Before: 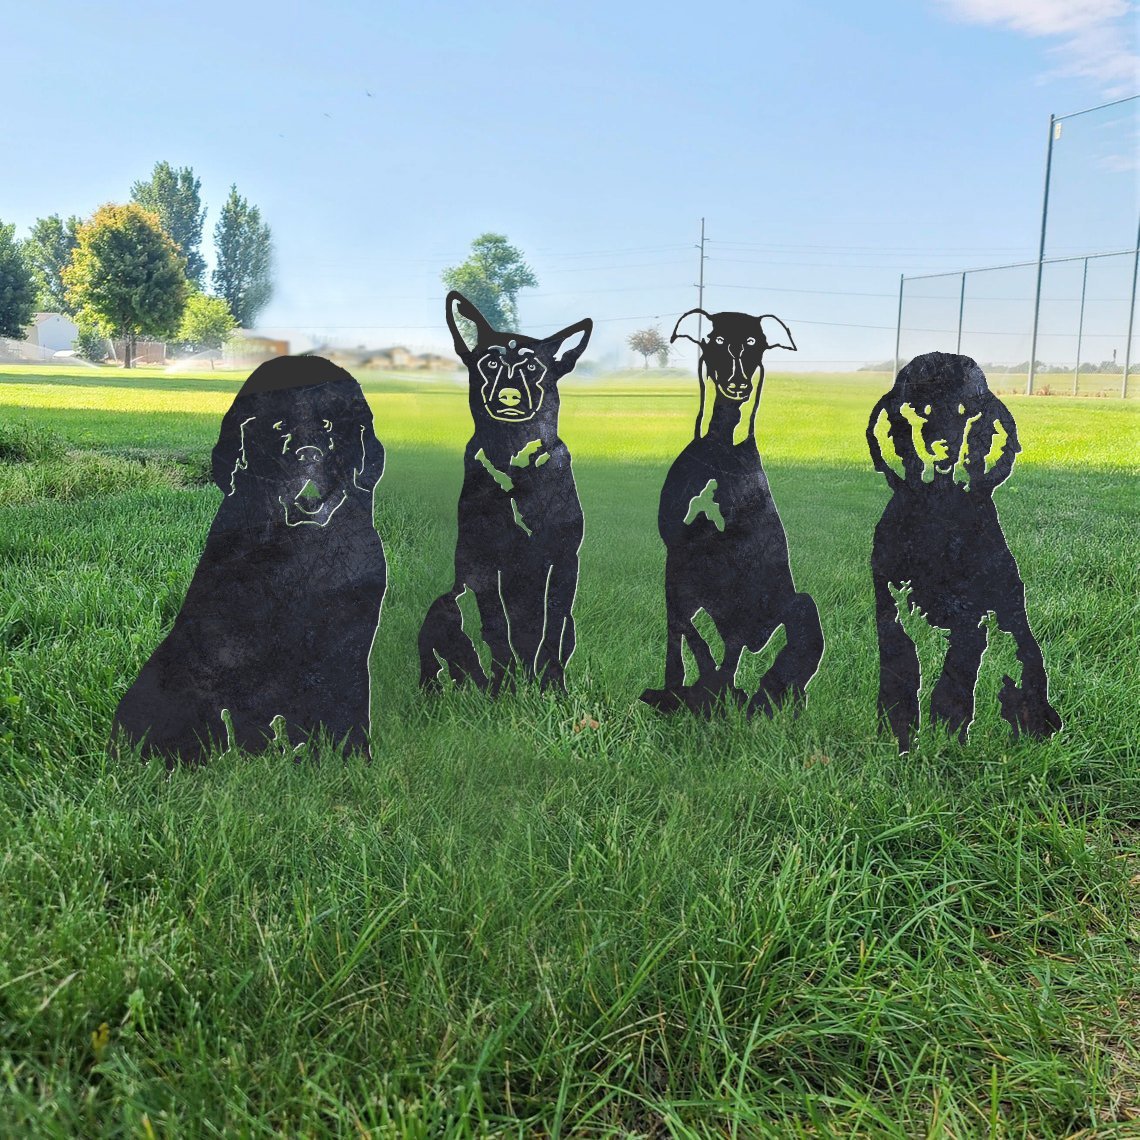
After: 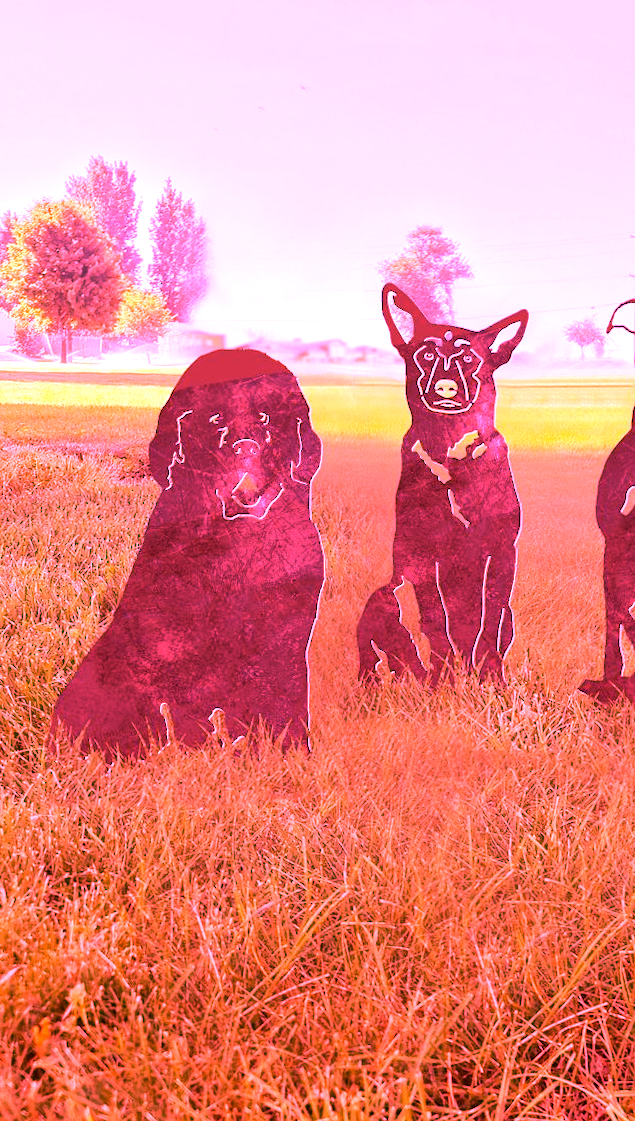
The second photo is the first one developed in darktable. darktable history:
rotate and perspective: rotation -0.45°, automatic cropping original format, crop left 0.008, crop right 0.992, crop top 0.012, crop bottom 0.988
crop: left 5.114%, right 38.589%
color balance: lift [1.001, 1.007, 1, 0.993], gamma [1.023, 1.026, 1.01, 0.974], gain [0.964, 1.059, 1.073, 0.927]
white balance: red 4.26, blue 1.802
